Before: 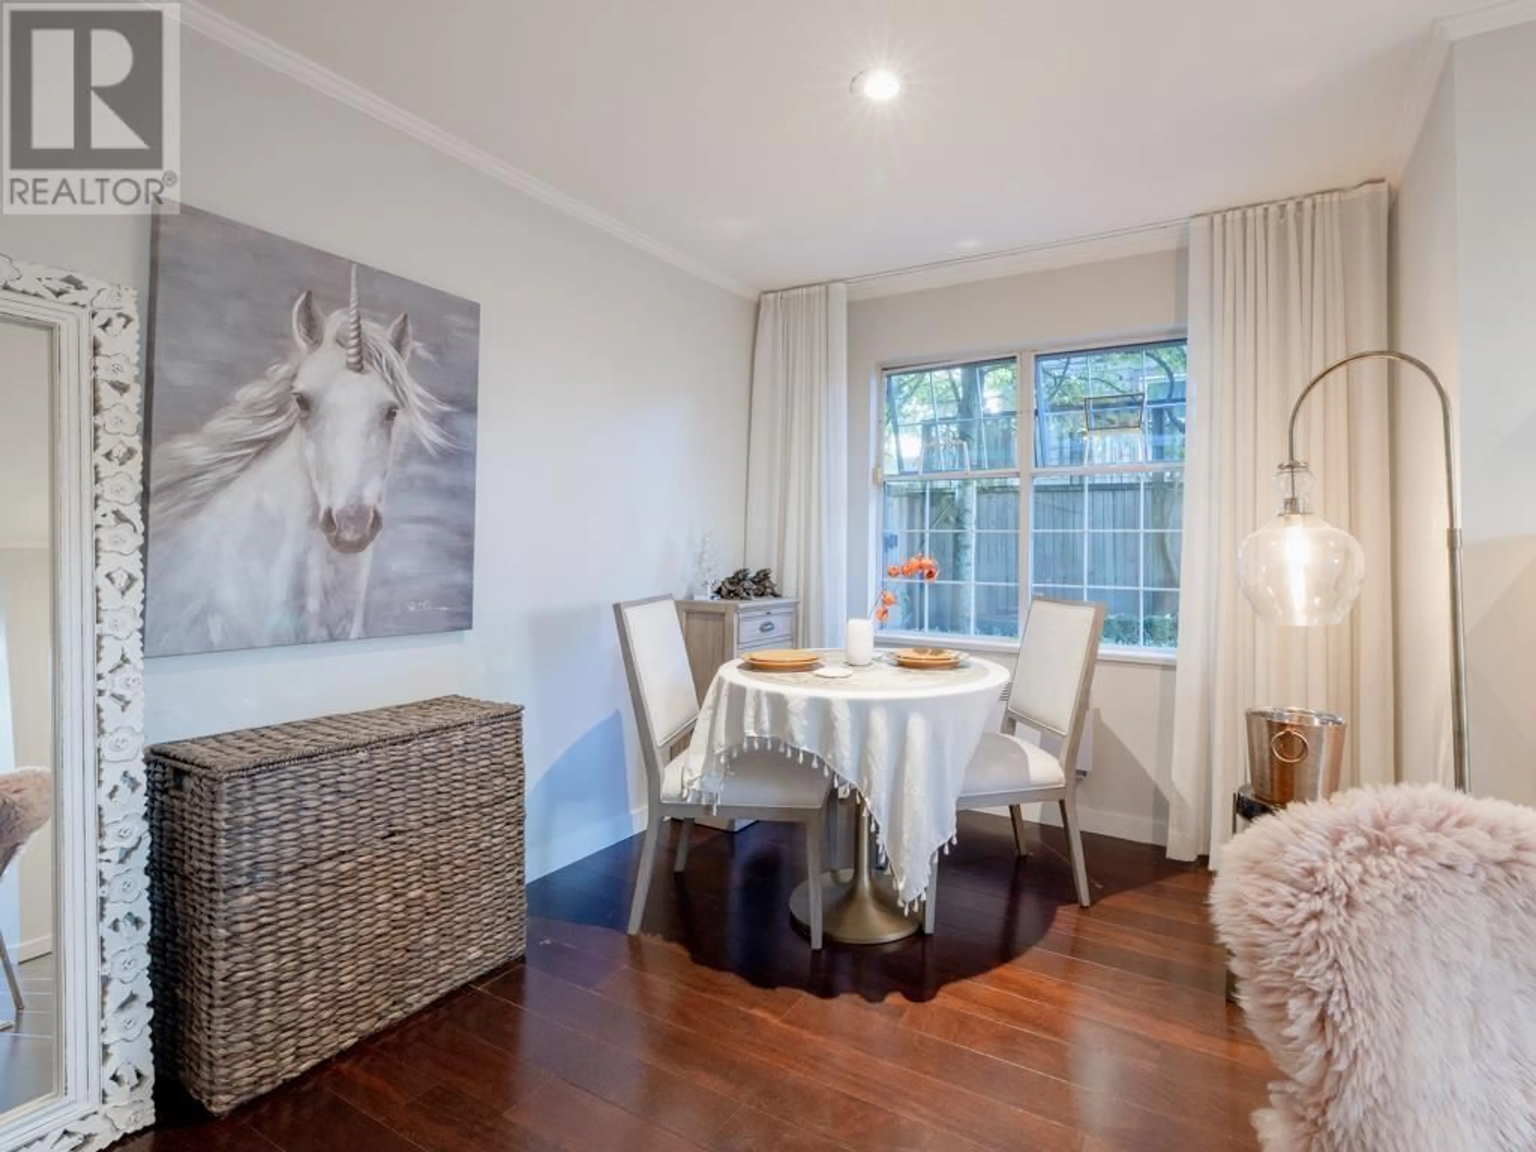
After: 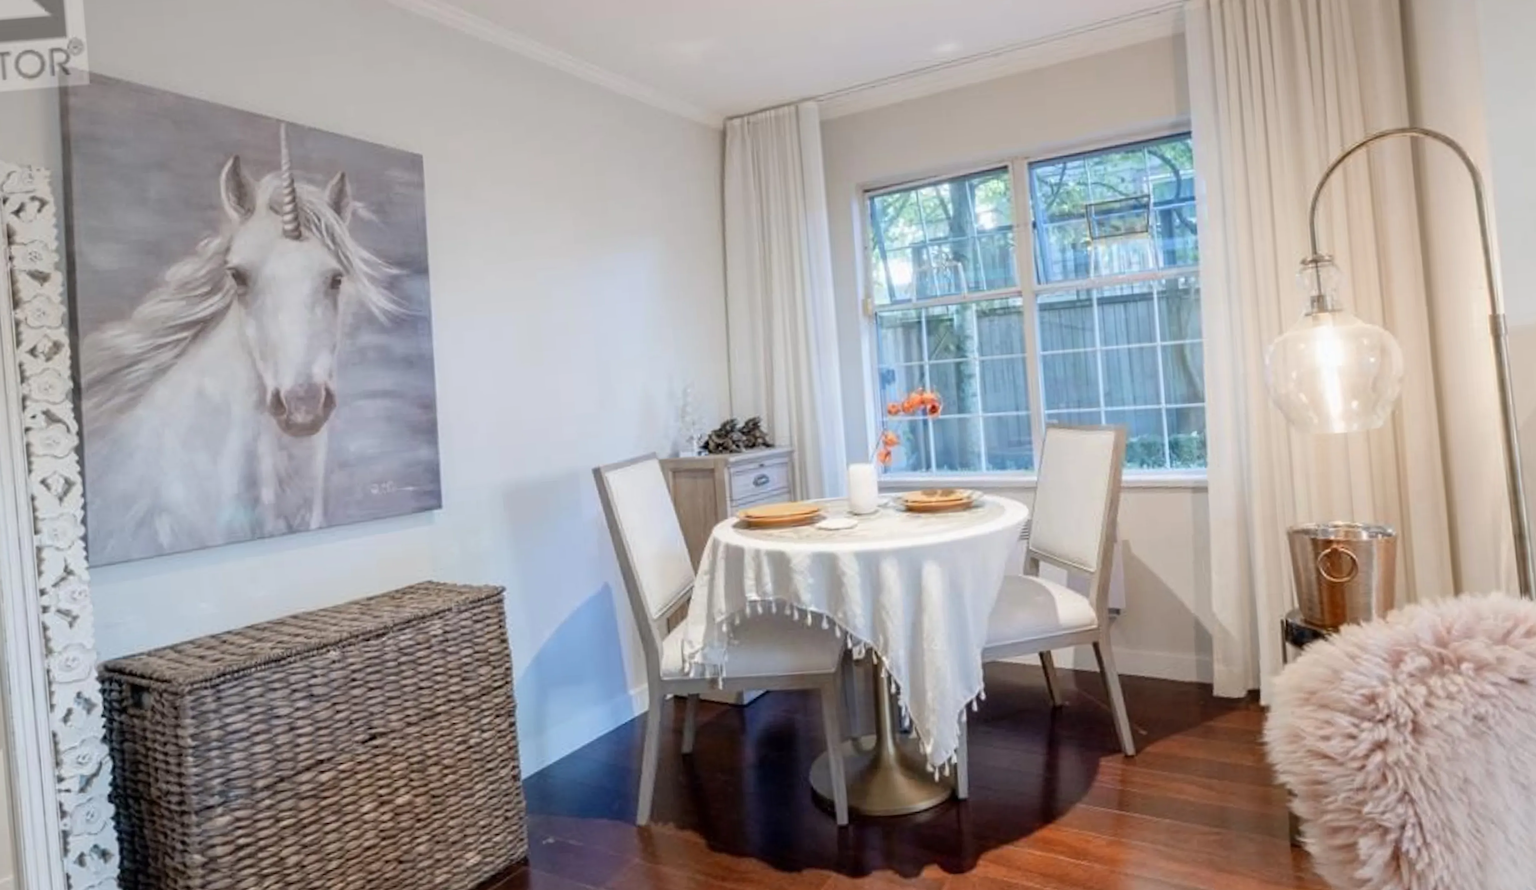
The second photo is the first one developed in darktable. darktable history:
crop and rotate: left 1.814%, top 12.818%, right 0.25%, bottom 9.225%
rotate and perspective: rotation -4.57°, crop left 0.054, crop right 0.944, crop top 0.087, crop bottom 0.914
